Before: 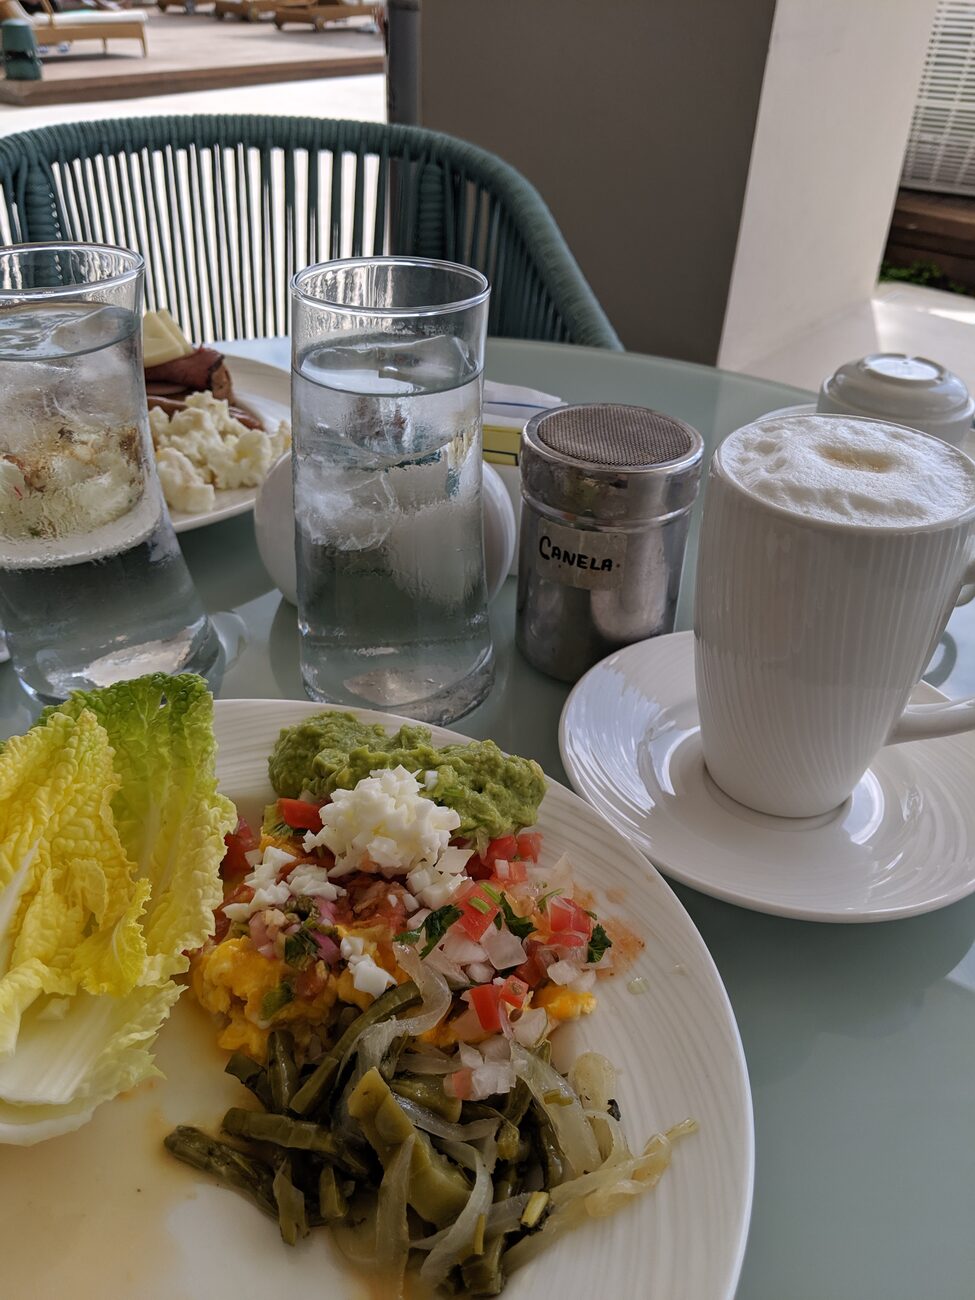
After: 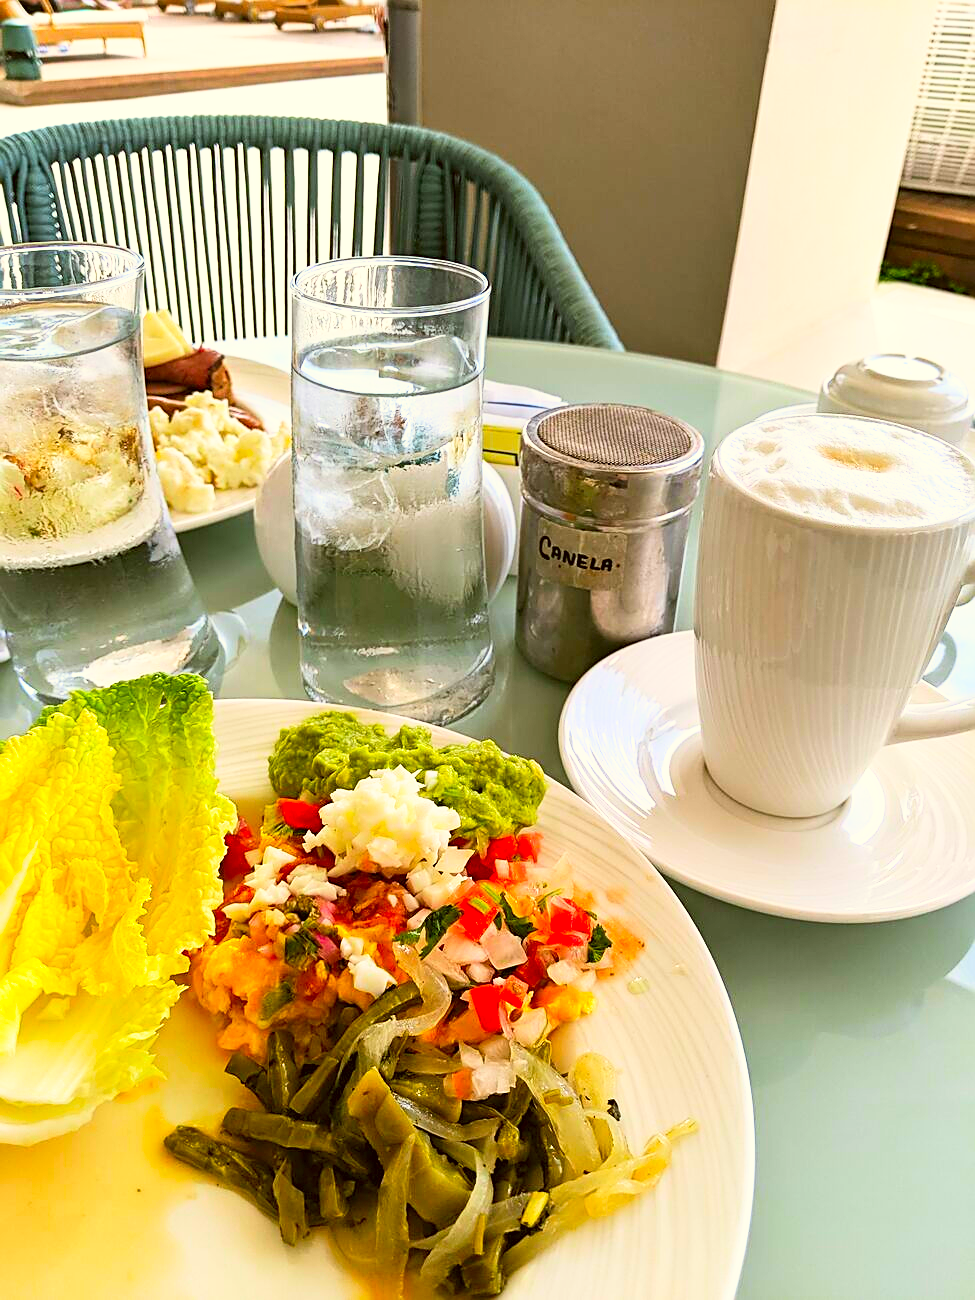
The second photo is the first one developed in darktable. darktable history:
base curve: curves: ch0 [(0, 0) (0.495, 0.917) (1, 1)], preserve colors none
sharpen: on, module defaults
contrast brightness saturation: contrast 0.204, brightness 0.194, saturation 0.78
color correction: highlights a* -1.56, highlights b* 10.59, shadows a* 0.335, shadows b* 19.08
